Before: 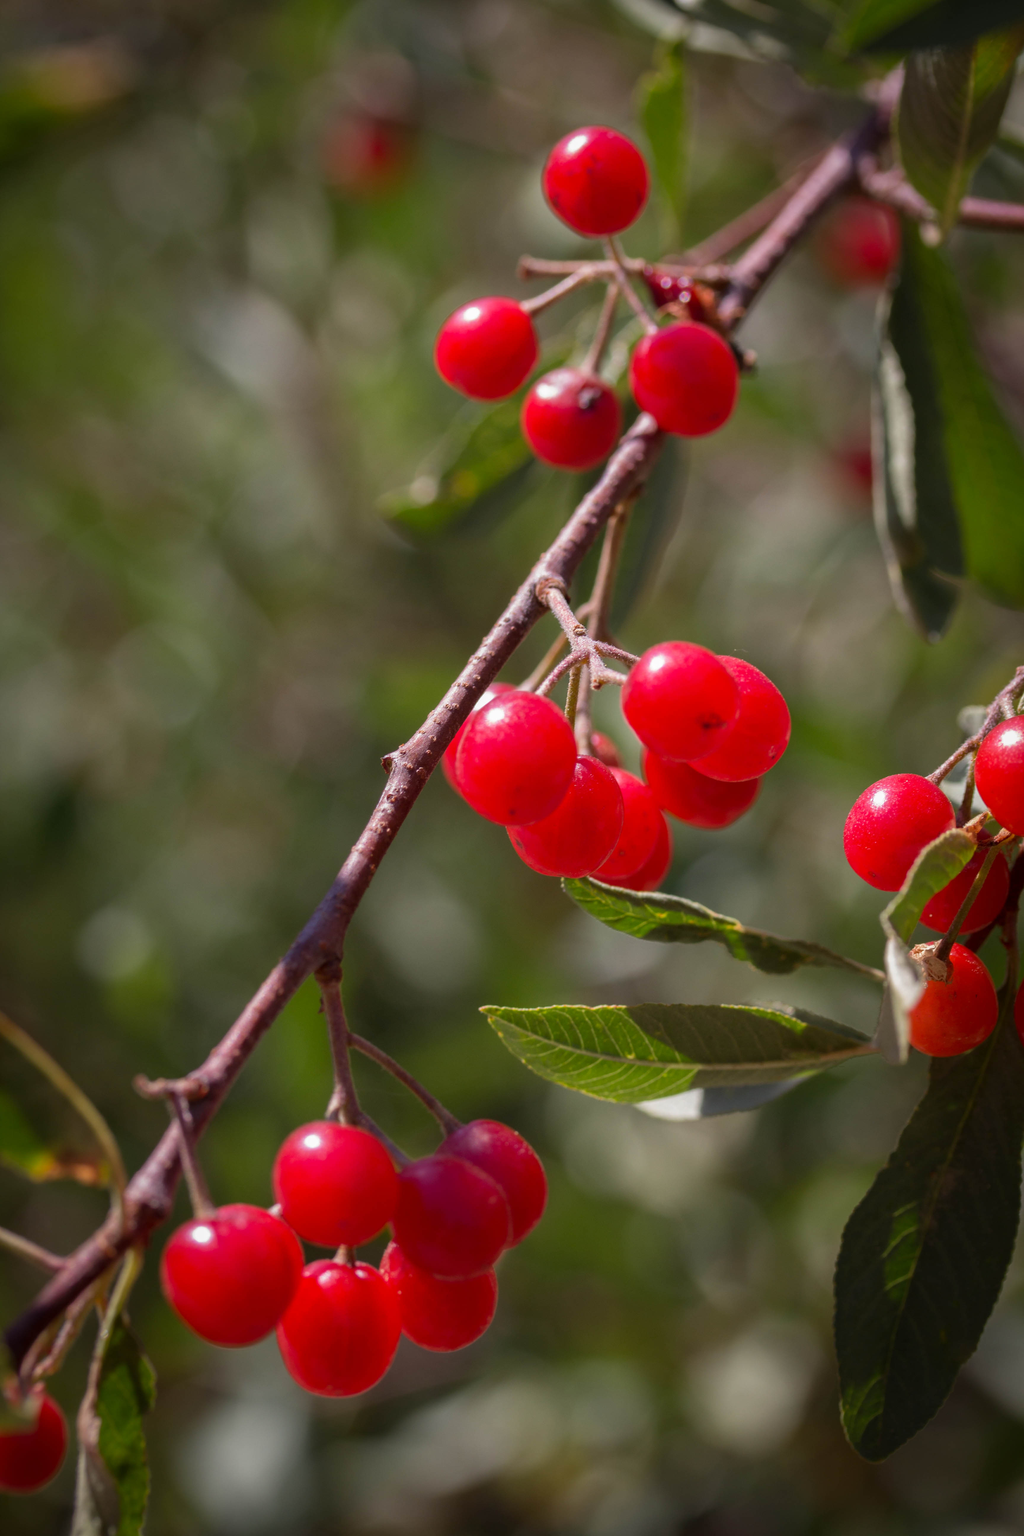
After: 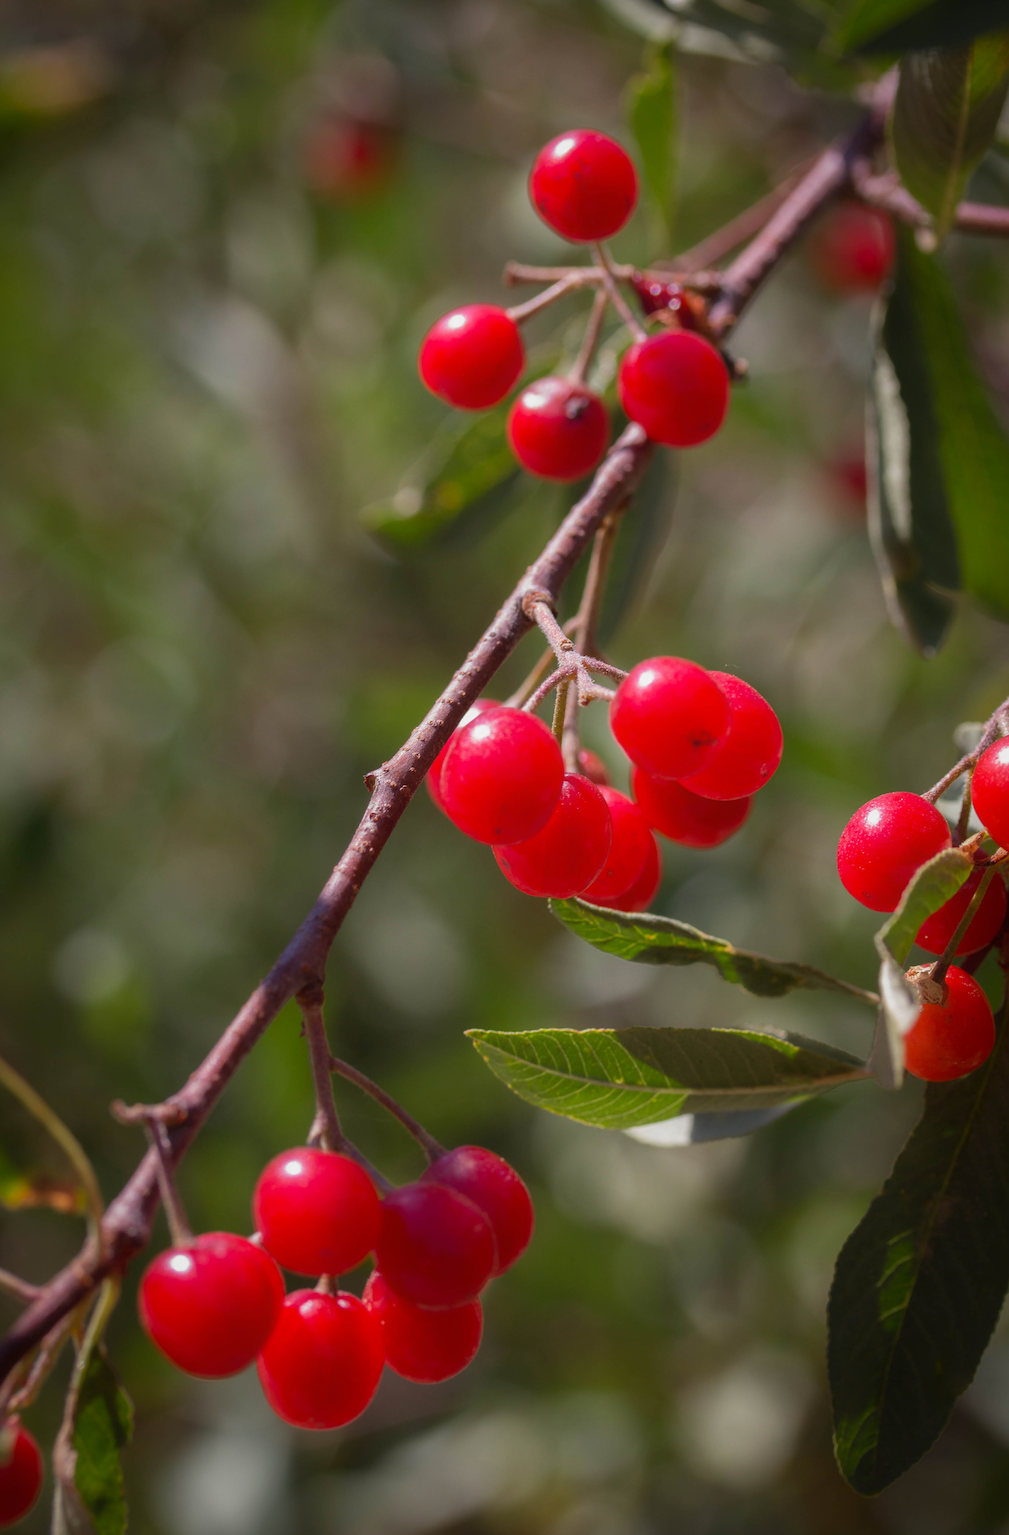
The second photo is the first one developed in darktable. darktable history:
crop and rotate: left 2.536%, right 1.107%, bottom 2.246%
contrast equalizer: y [[0.5, 0.488, 0.462, 0.461, 0.491, 0.5], [0.5 ×6], [0.5 ×6], [0 ×6], [0 ×6]]
